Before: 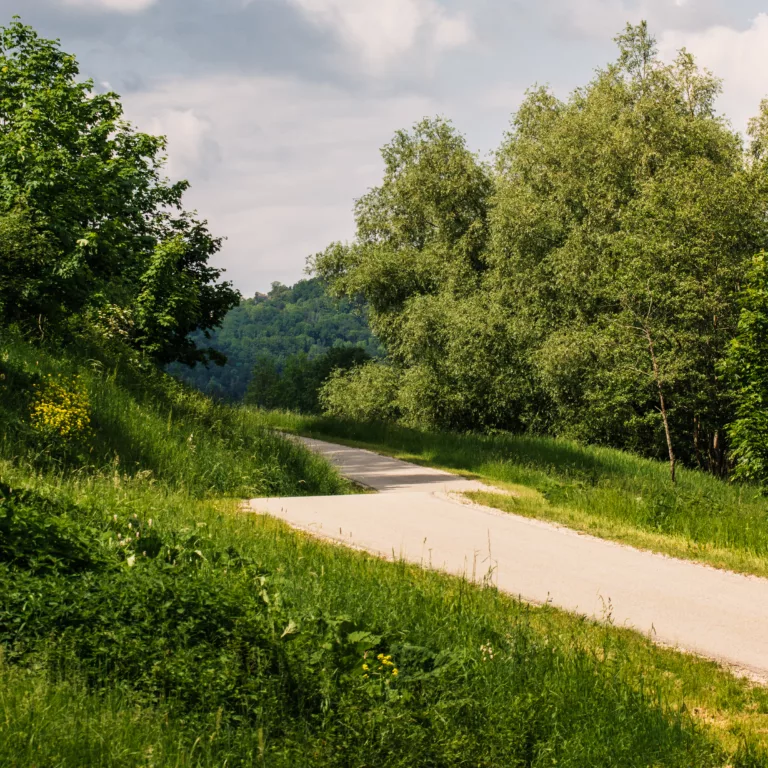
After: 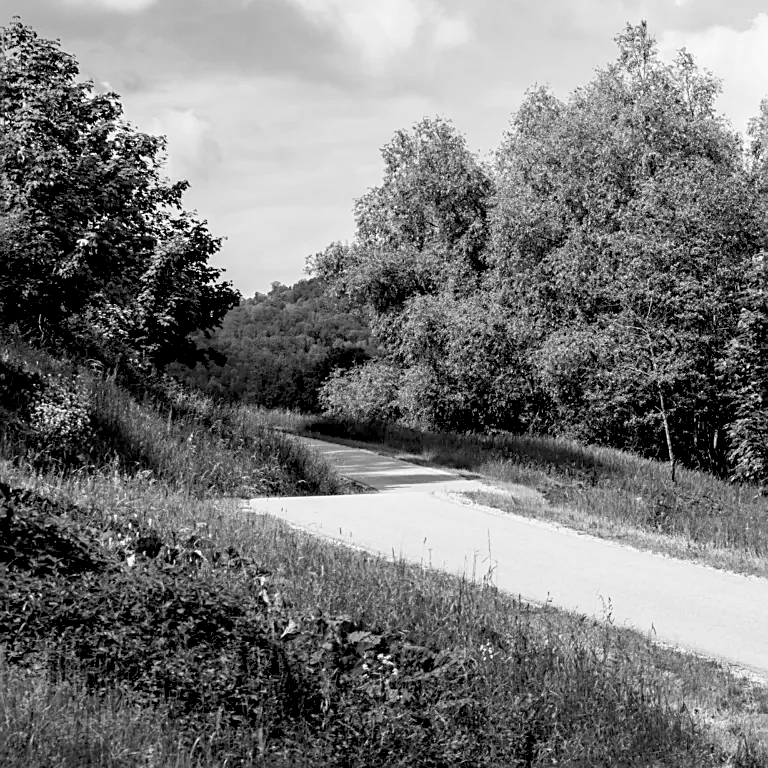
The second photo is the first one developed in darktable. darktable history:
sharpen: on, module defaults
monochrome: on, module defaults
rgb levels: levels [[0.013, 0.434, 0.89], [0, 0.5, 1], [0, 0.5, 1]]
